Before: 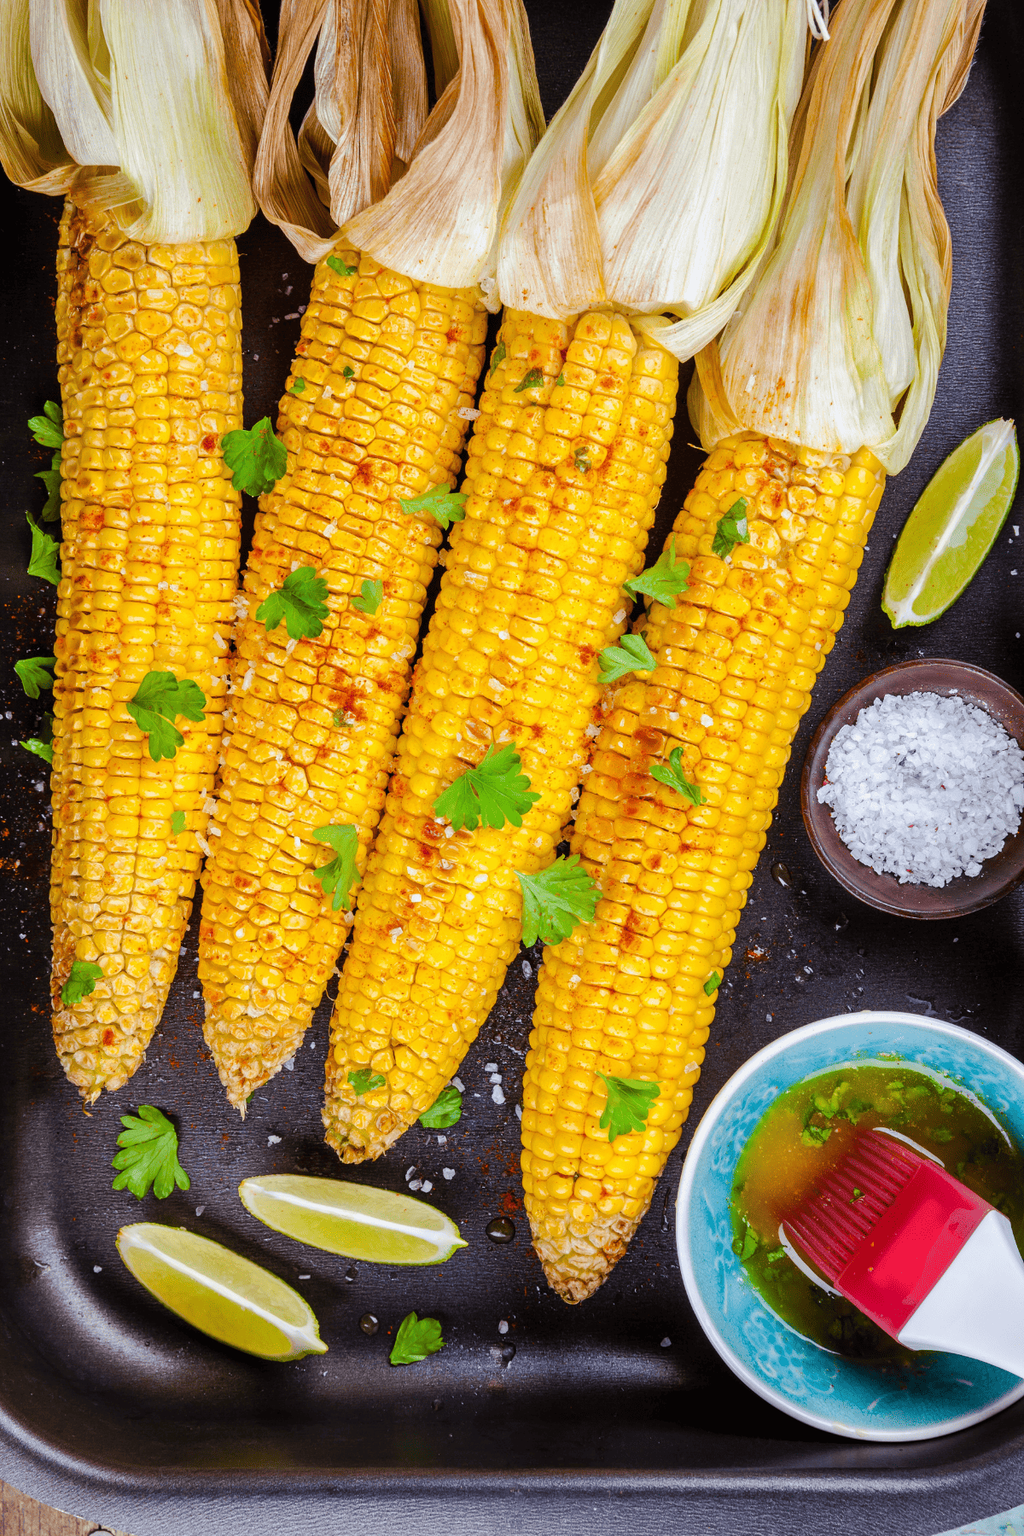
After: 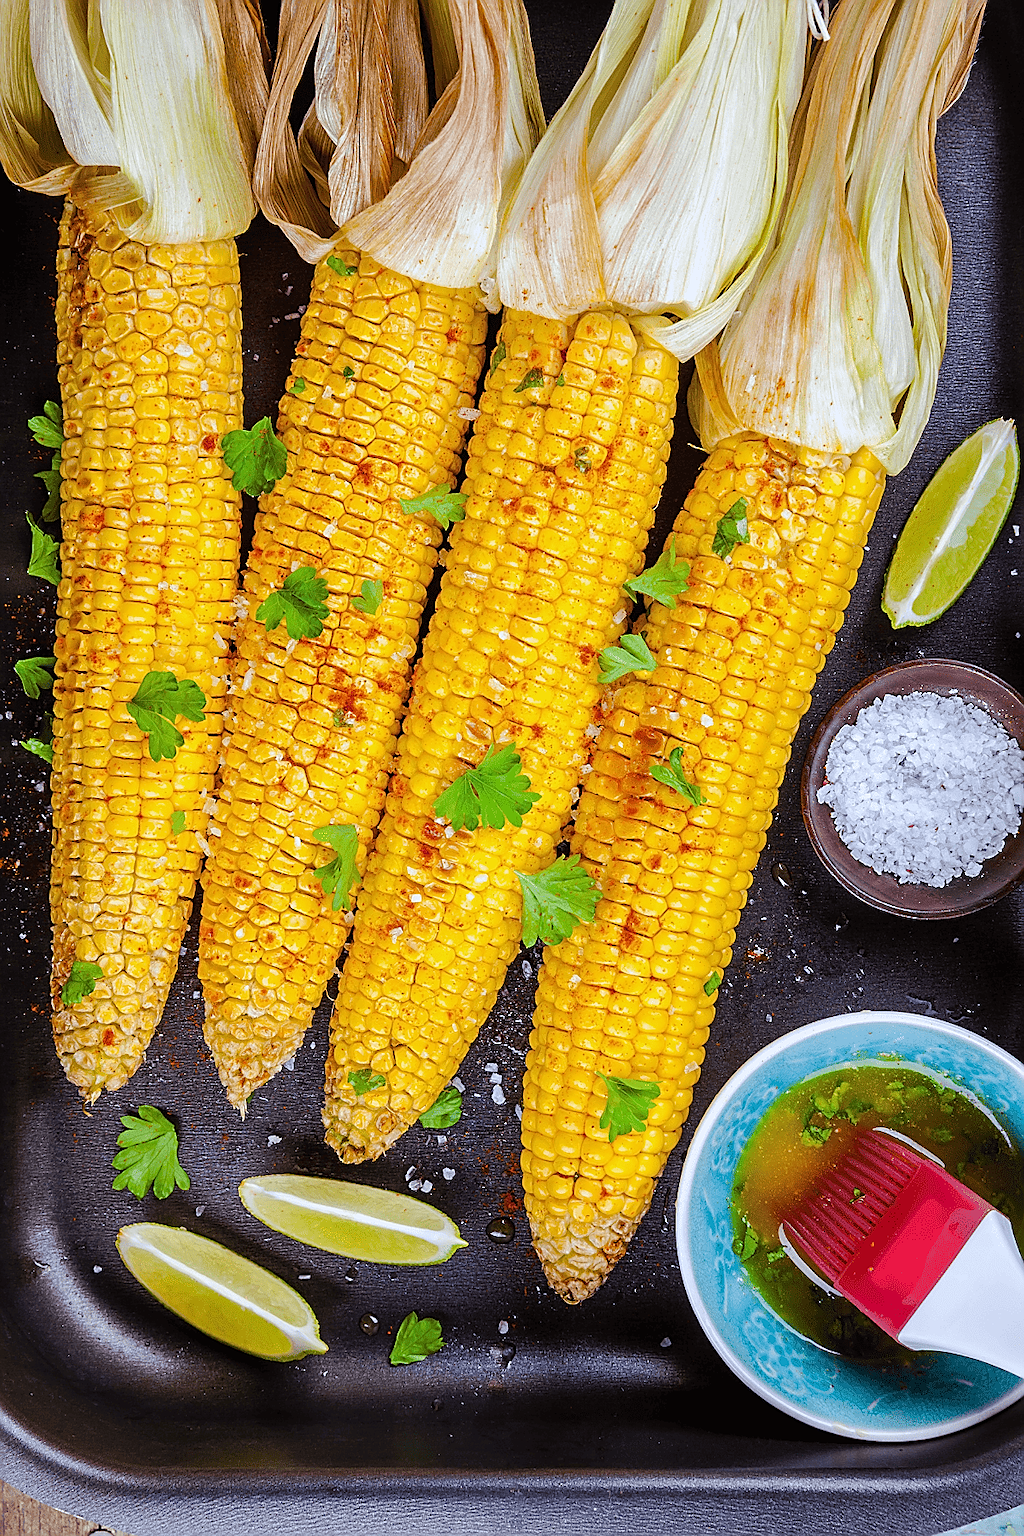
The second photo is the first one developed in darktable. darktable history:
sharpen: radius 1.4, amount 1.25, threshold 0.7
white balance: red 0.976, blue 1.04
